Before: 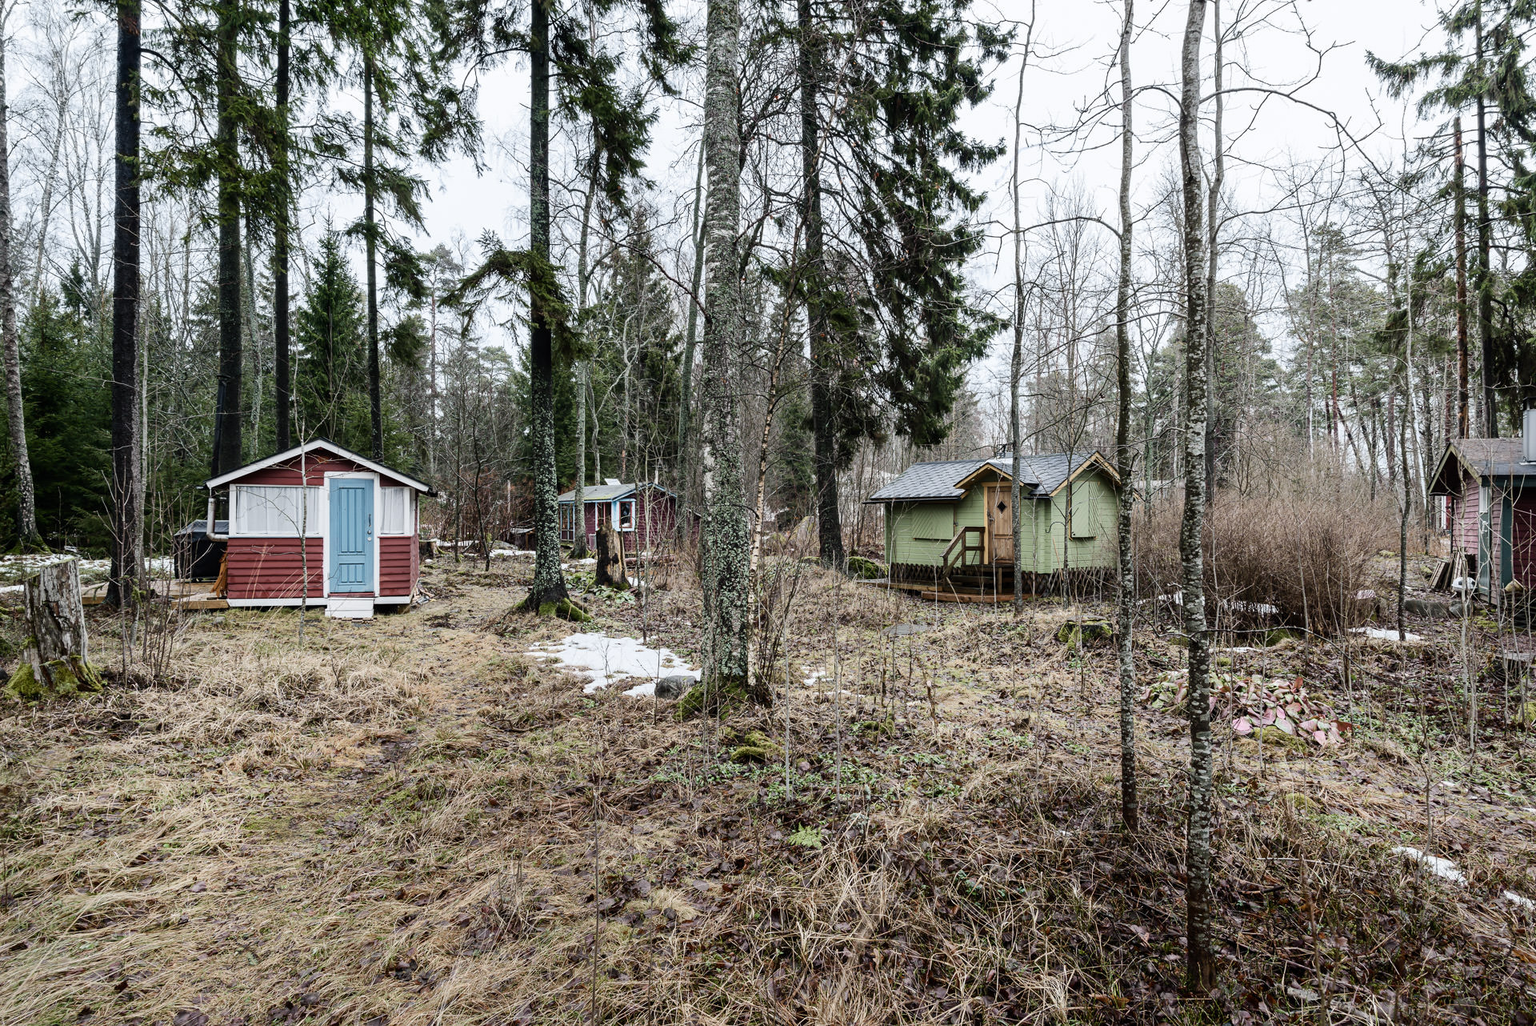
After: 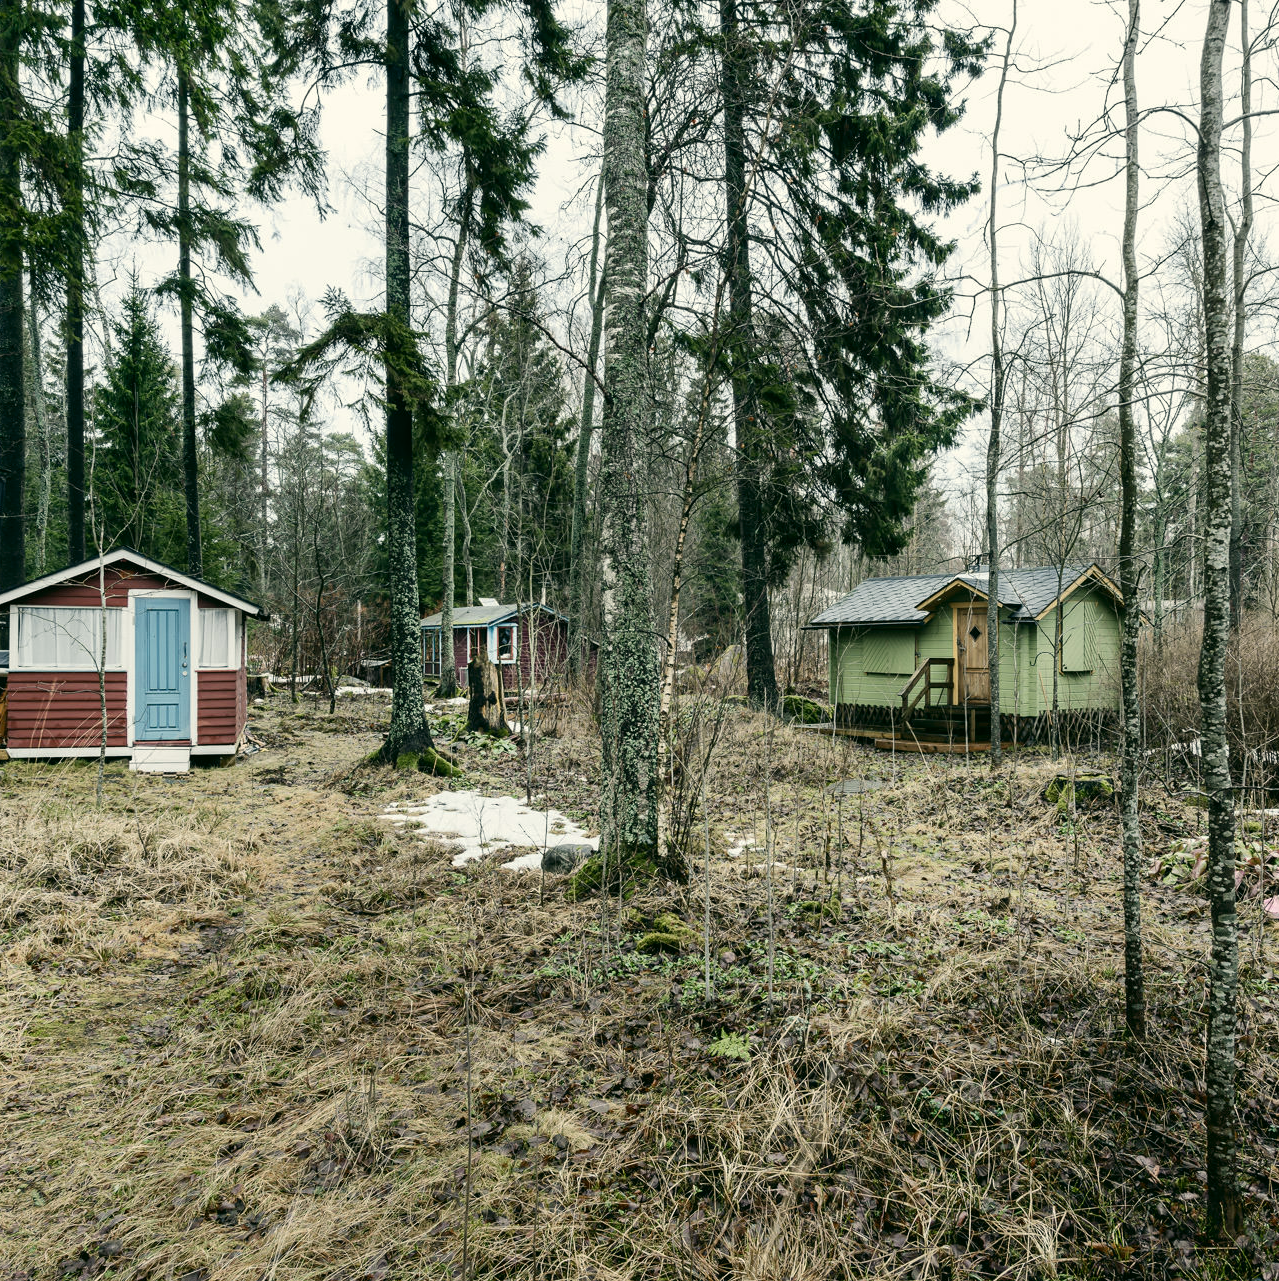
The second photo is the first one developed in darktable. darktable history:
tone equalizer: on, module defaults
color correction: highlights a* -0.482, highlights b* 9.48, shadows a* -9.48, shadows b* 0.803
crop and rotate: left 14.436%, right 18.898%
